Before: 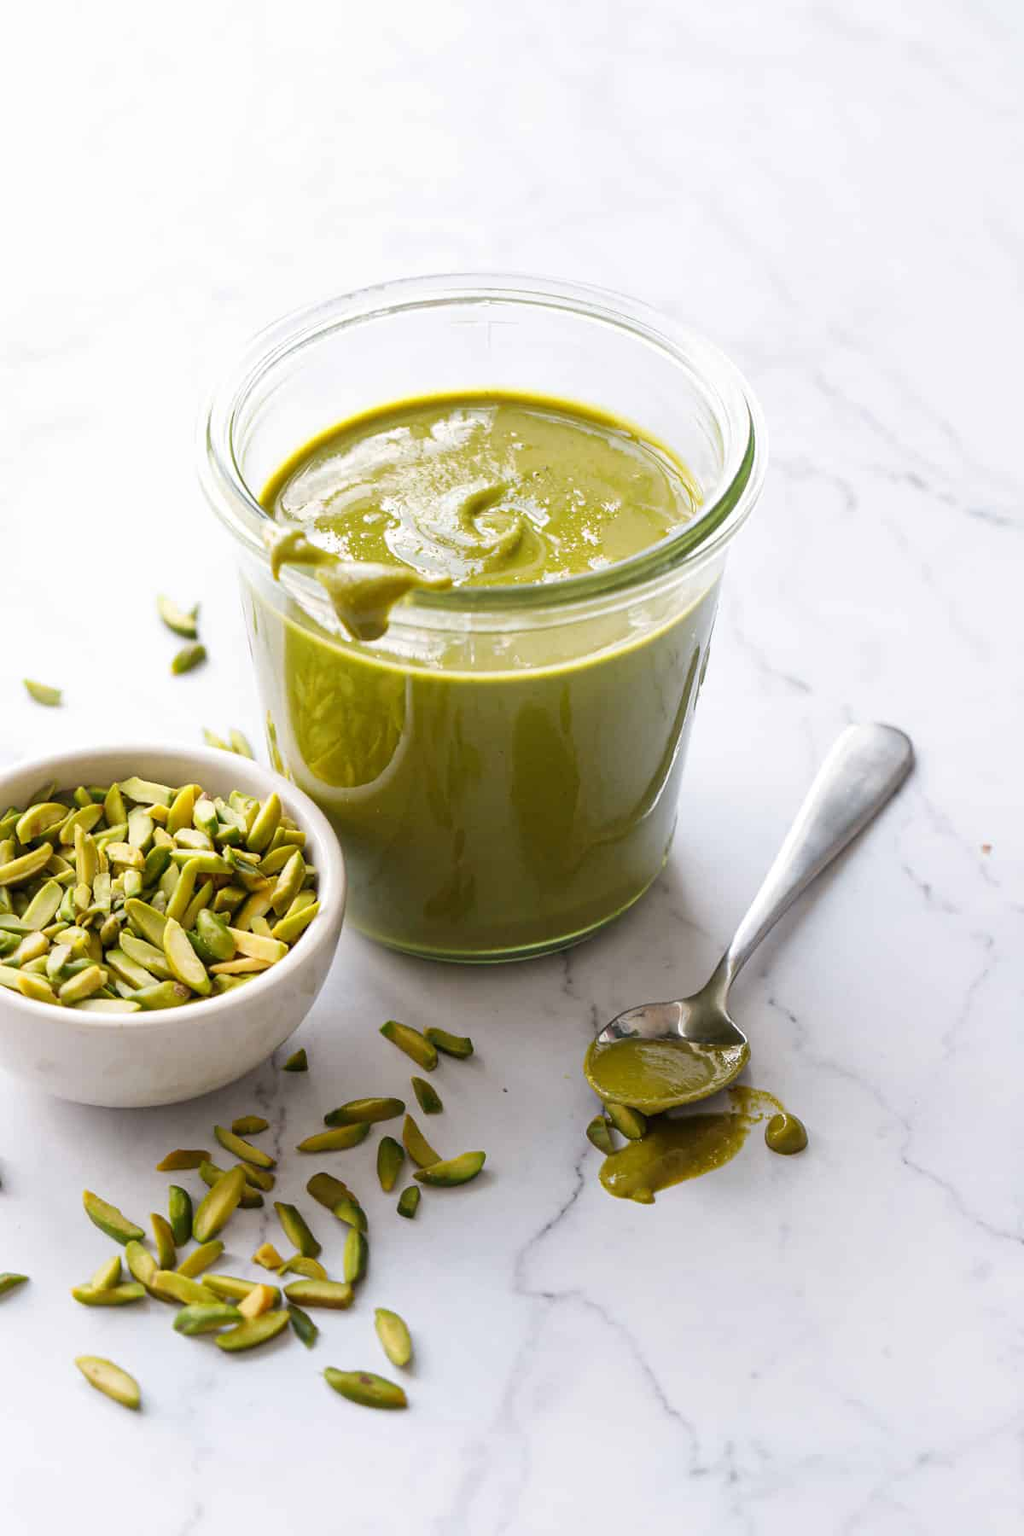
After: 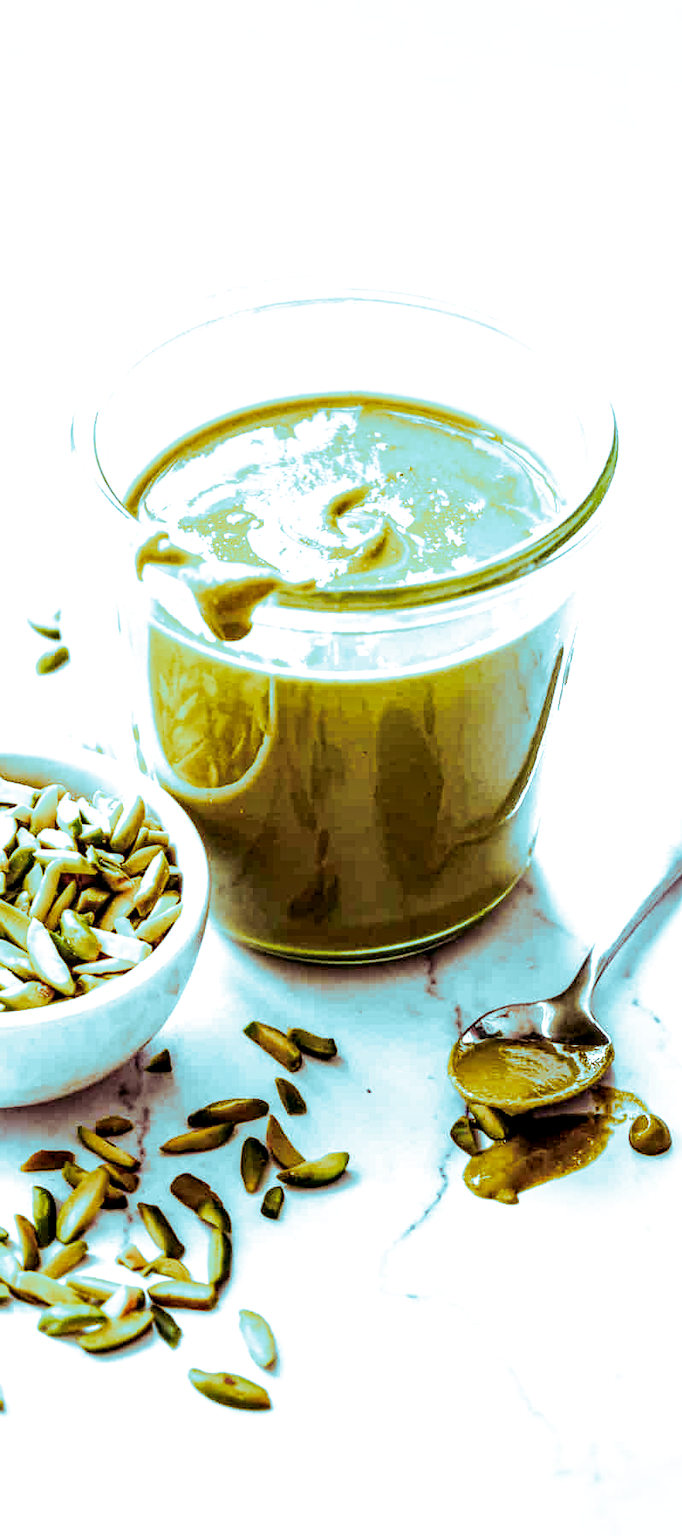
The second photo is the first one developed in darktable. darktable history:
base curve: curves: ch0 [(0, 0) (0.007, 0.004) (0.027, 0.03) (0.046, 0.07) (0.207, 0.54) (0.442, 0.872) (0.673, 0.972) (1, 1)], preserve colors none
crop and rotate: left 13.409%, right 19.924%
local contrast: highlights 19%, detail 186%
split-toning: shadows › hue 327.6°, highlights › hue 198°, highlights › saturation 0.55, balance -21.25, compress 0%
white balance: red 1, blue 1
color balance rgb: perceptual saturation grading › global saturation 20%, perceptual saturation grading › highlights -25%, perceptual saturation grading › shadows 25%
